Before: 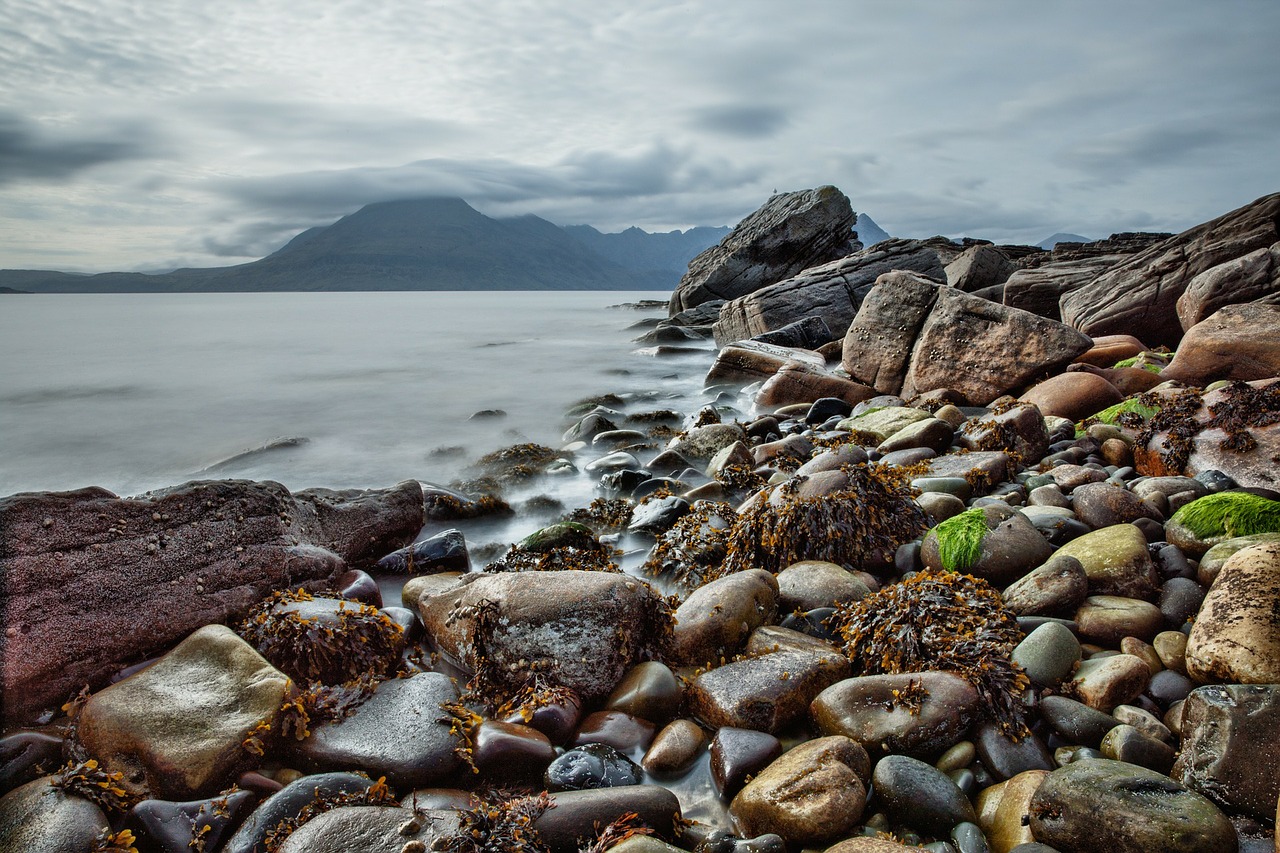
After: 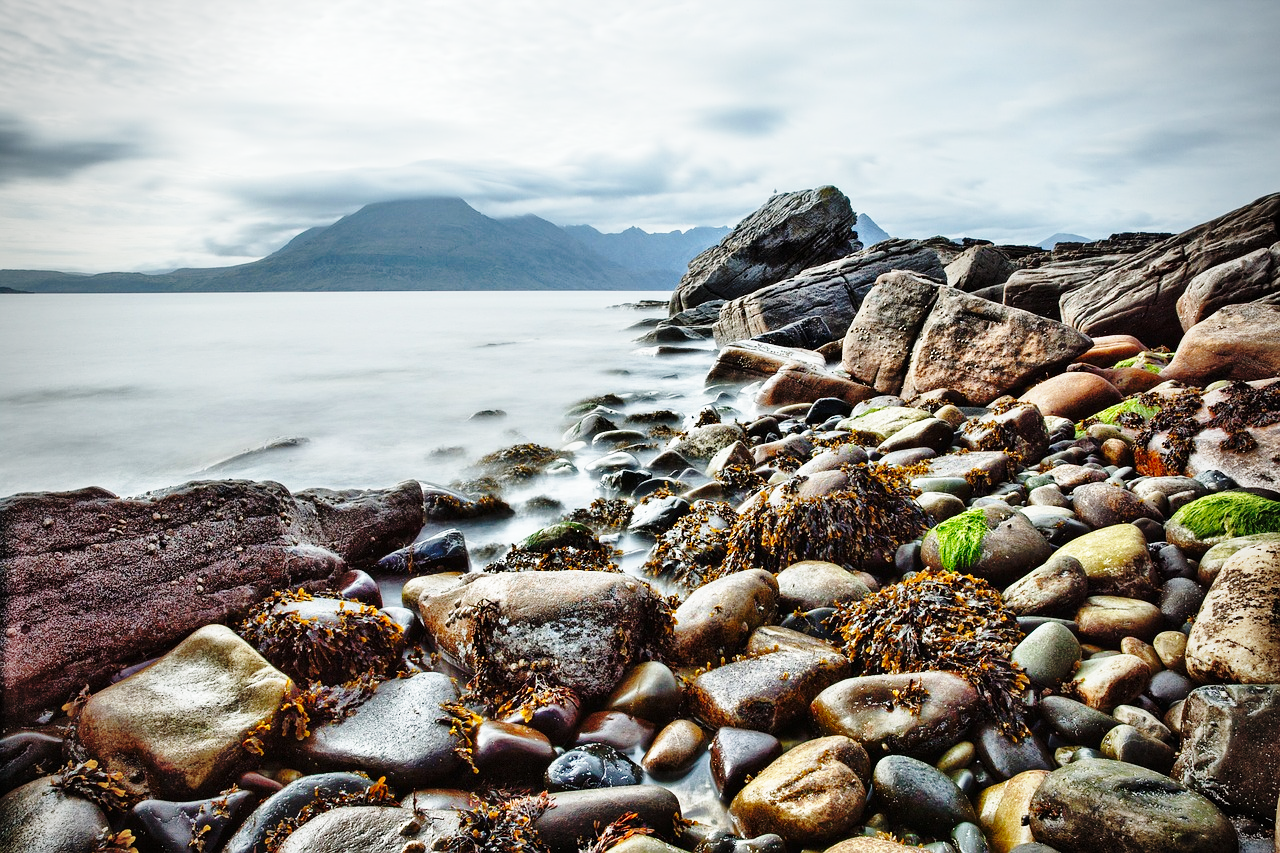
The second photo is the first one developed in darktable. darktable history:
vignetting: fall-off radius 60.84%, unbound false
base curve: curves: ch0 [(0, 0) (0.028, 0.03) (0.105, 0.232) (0.387, 0.748) (0.754, 0.968) (1, 1)], preserve colors none
shadows and highlights: shadows 19.85, highlights -20.35, soften with gaussian
